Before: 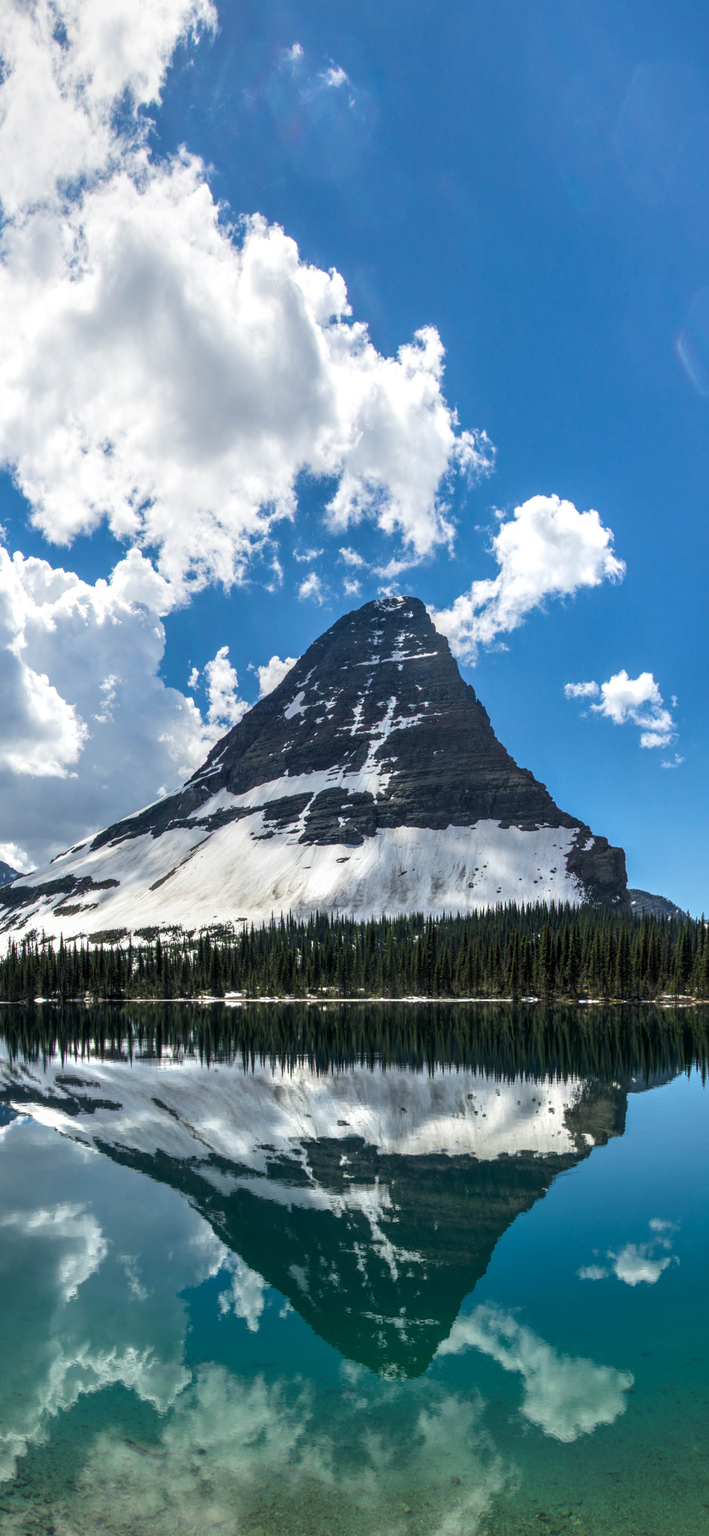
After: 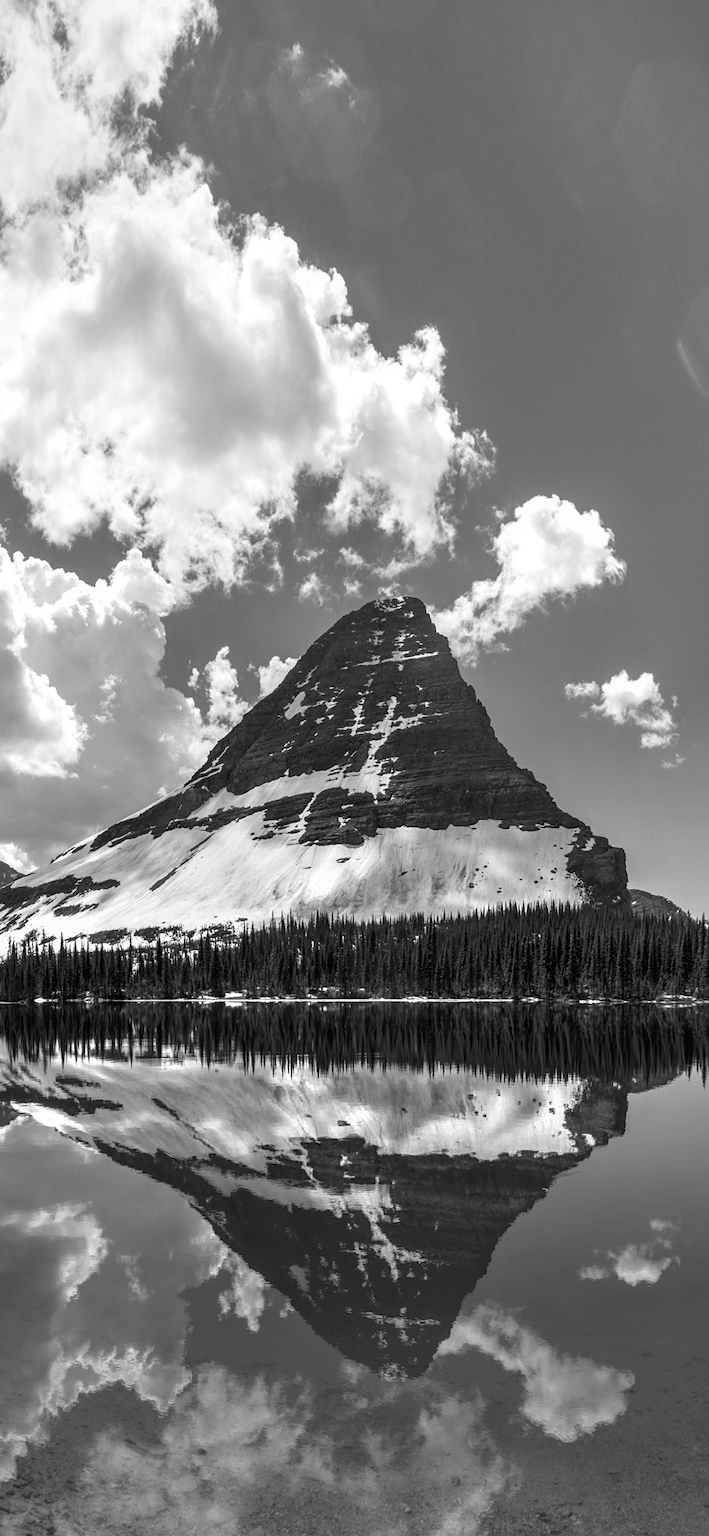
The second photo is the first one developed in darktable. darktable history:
sharpen: amount 0.2
white balance: red 1, blue 1
monochrome: on, module defaults
color balance rgb: linear chroma grading › global chroma 15%, perceptual saturation grading › global saturation 30%
